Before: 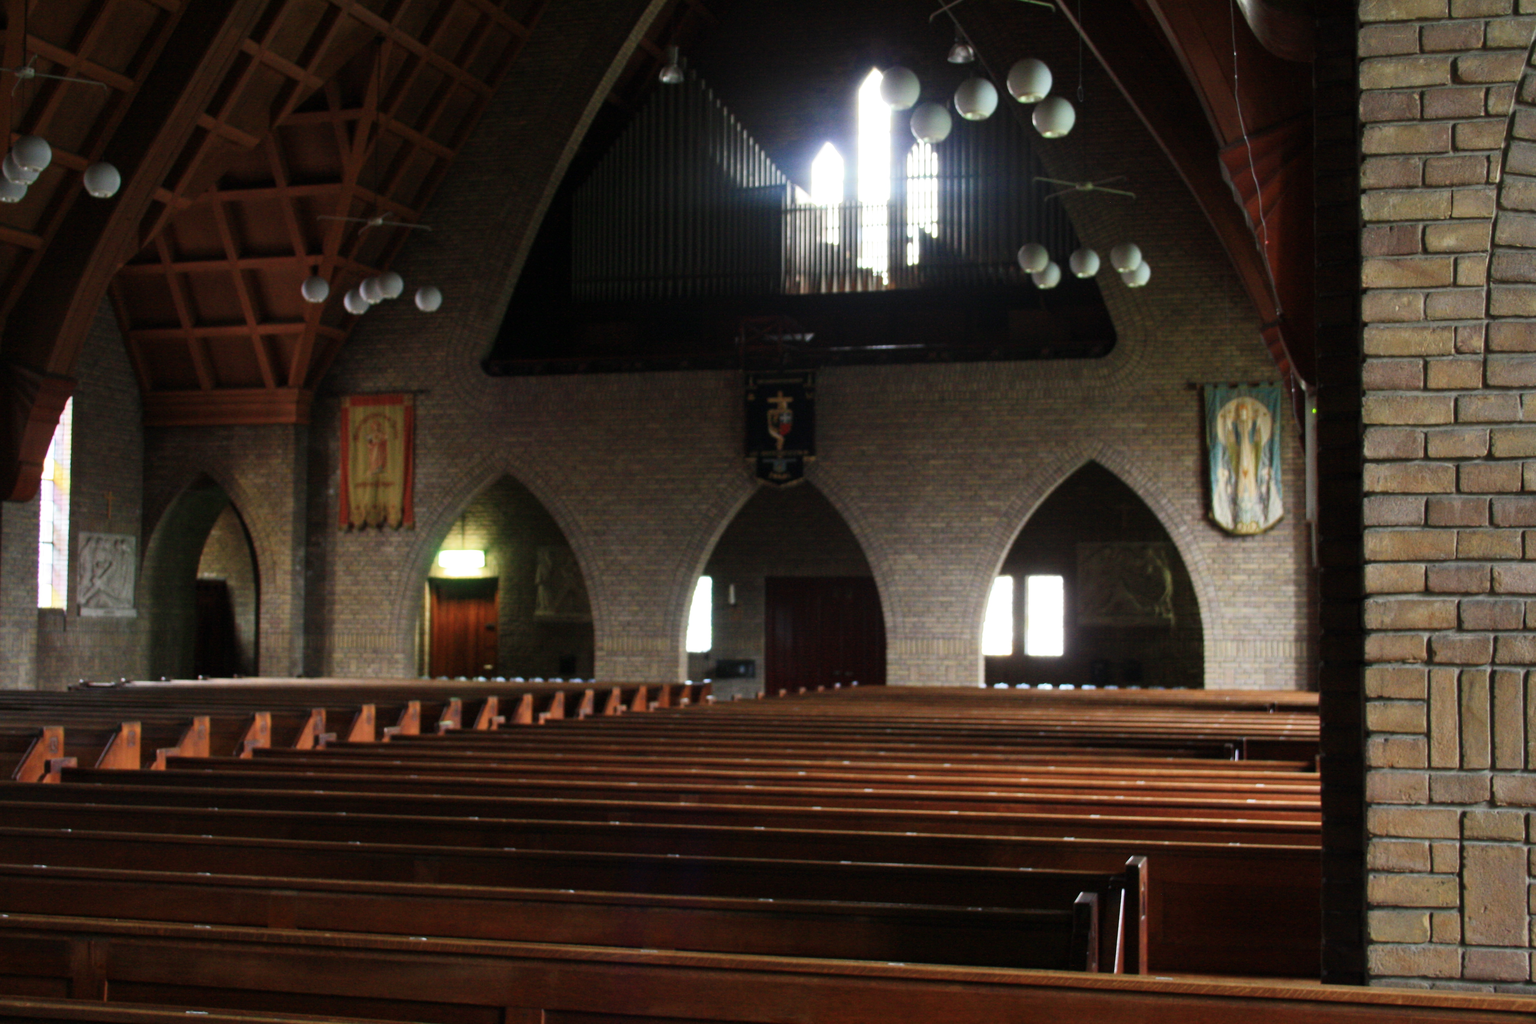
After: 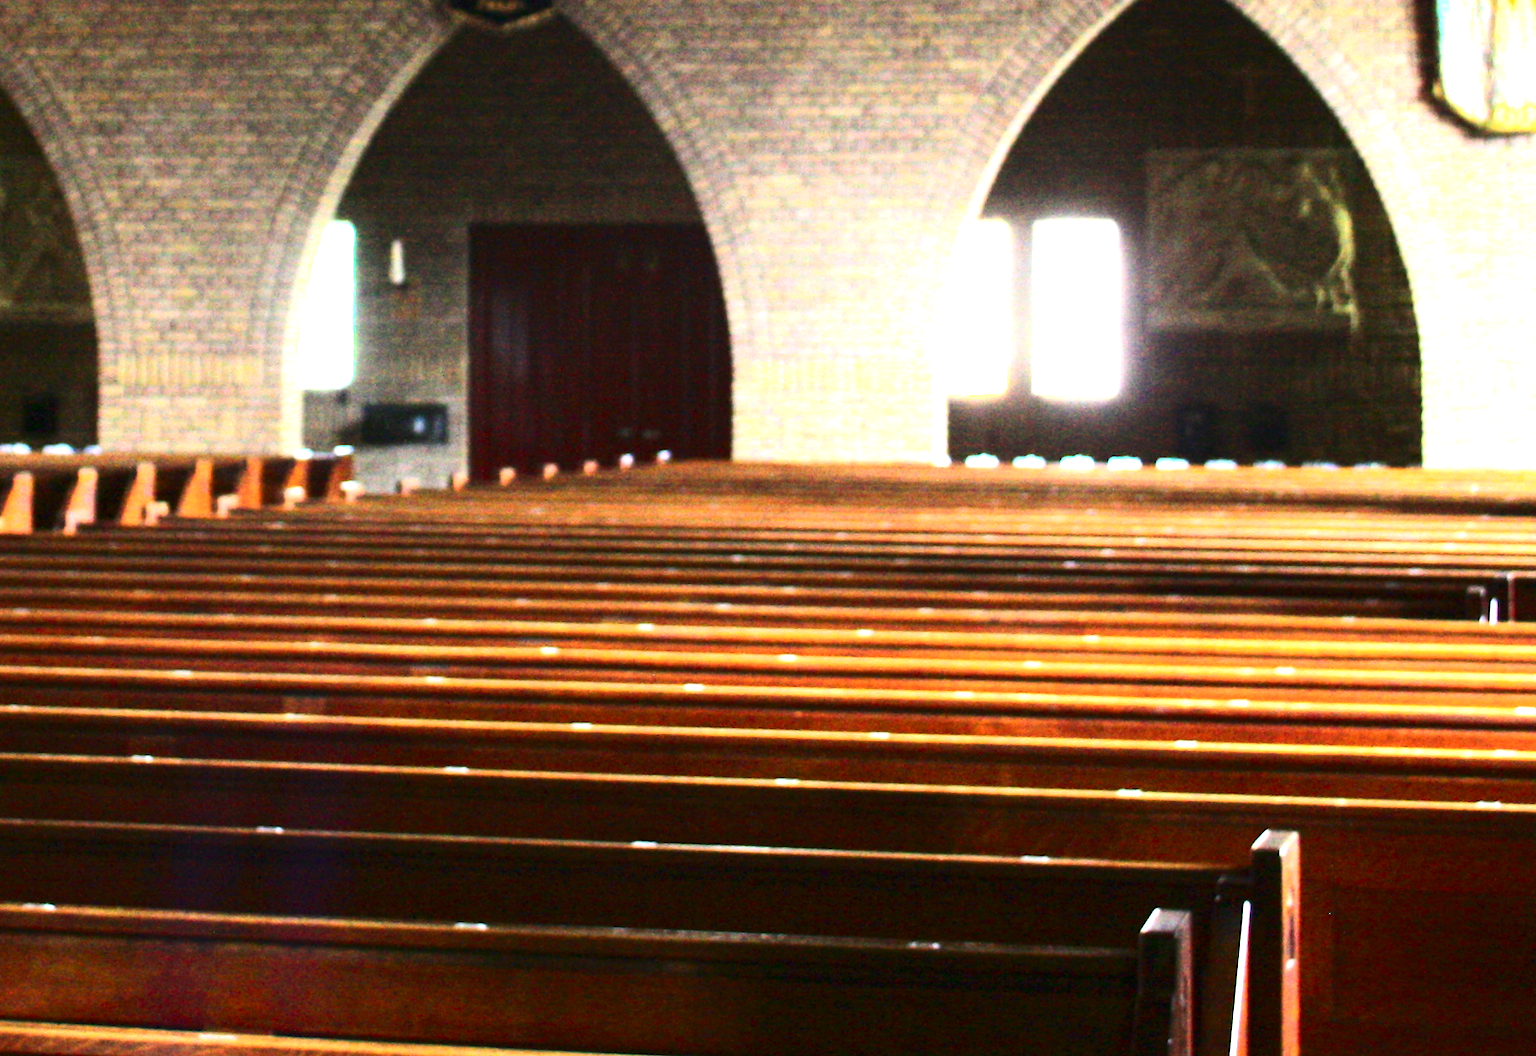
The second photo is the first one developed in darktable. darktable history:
contrast brightness saturation: contrast 0.287
exposure: exposure 2.248 EV, compensate highlight preservation false
crop: left 35.761%, top 46.286%, right 18.183%, bottom 6.204%
color balance rgb: perceptual saturation grading › global saturation 25.79%
